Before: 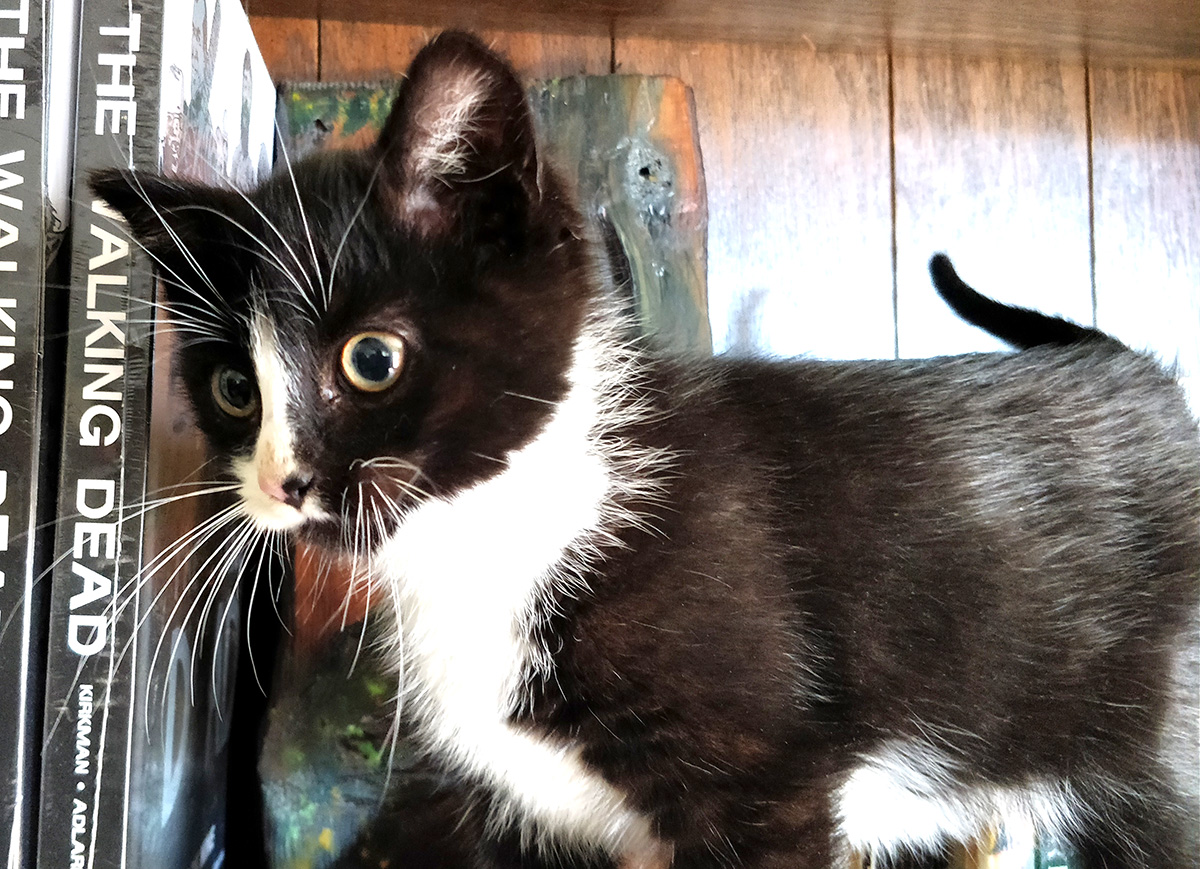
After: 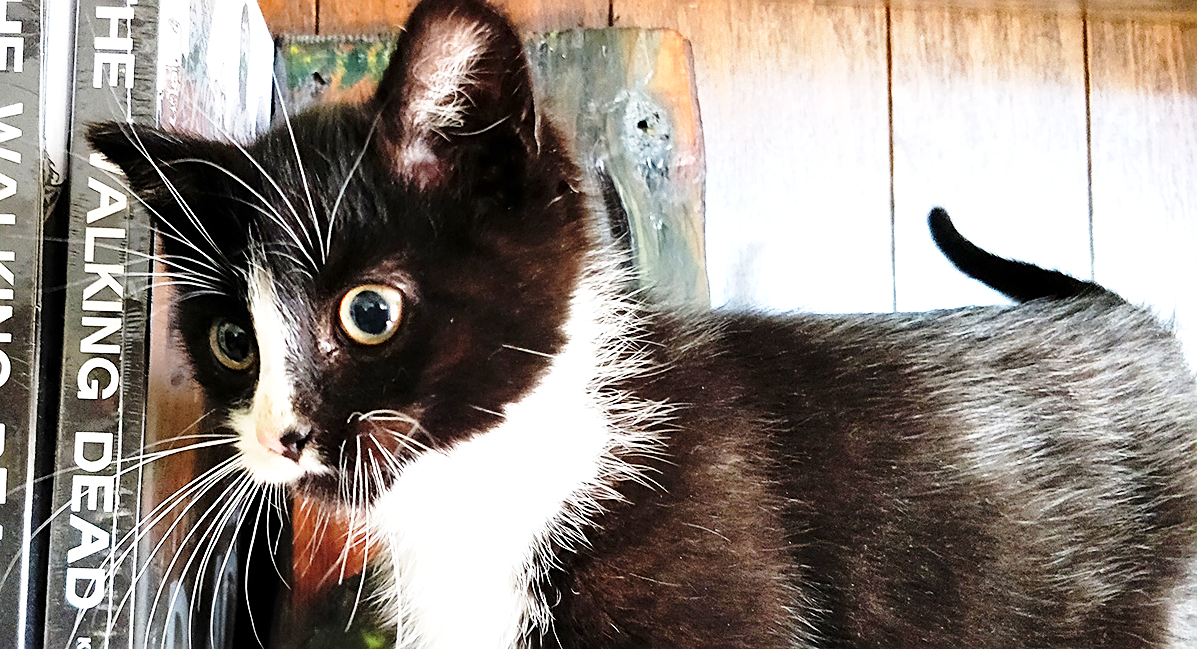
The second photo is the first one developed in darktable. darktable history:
base curve: curves: ch0 [(0, 0) (0.028, 0.03) (0.121, 0.232) (0.46, 0.748) (0.859, 0.968) (1, 1)], preserve colors none
sharpen: on, module defaults
crop: left 0.231%, top 5.475%, bottom 19.787%
